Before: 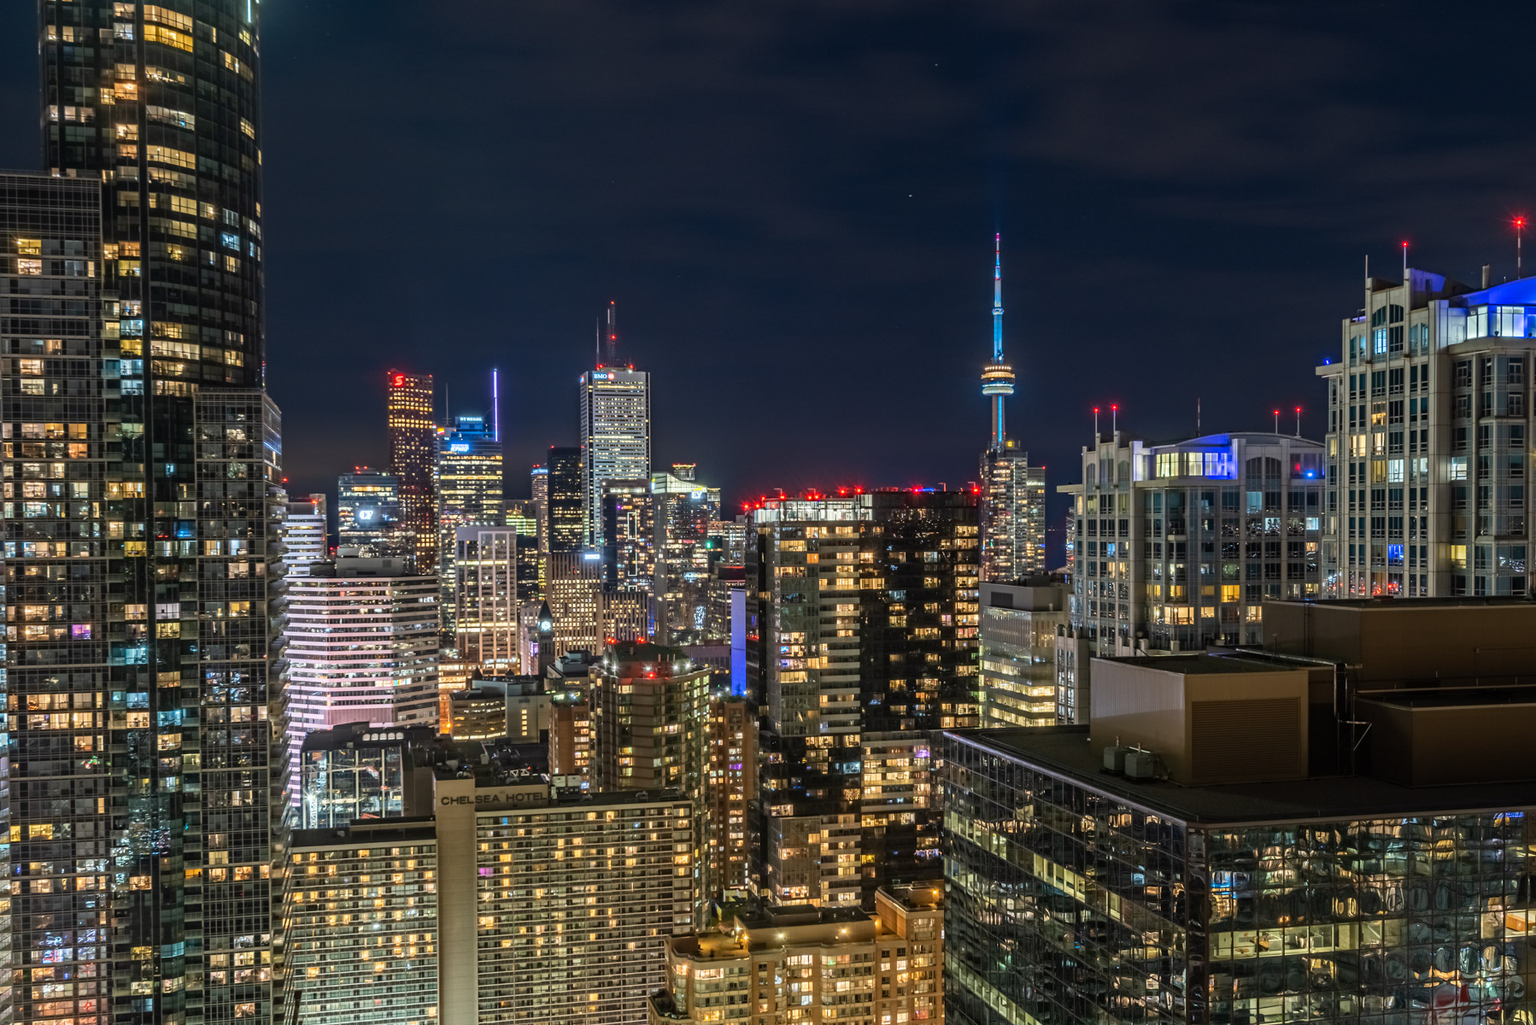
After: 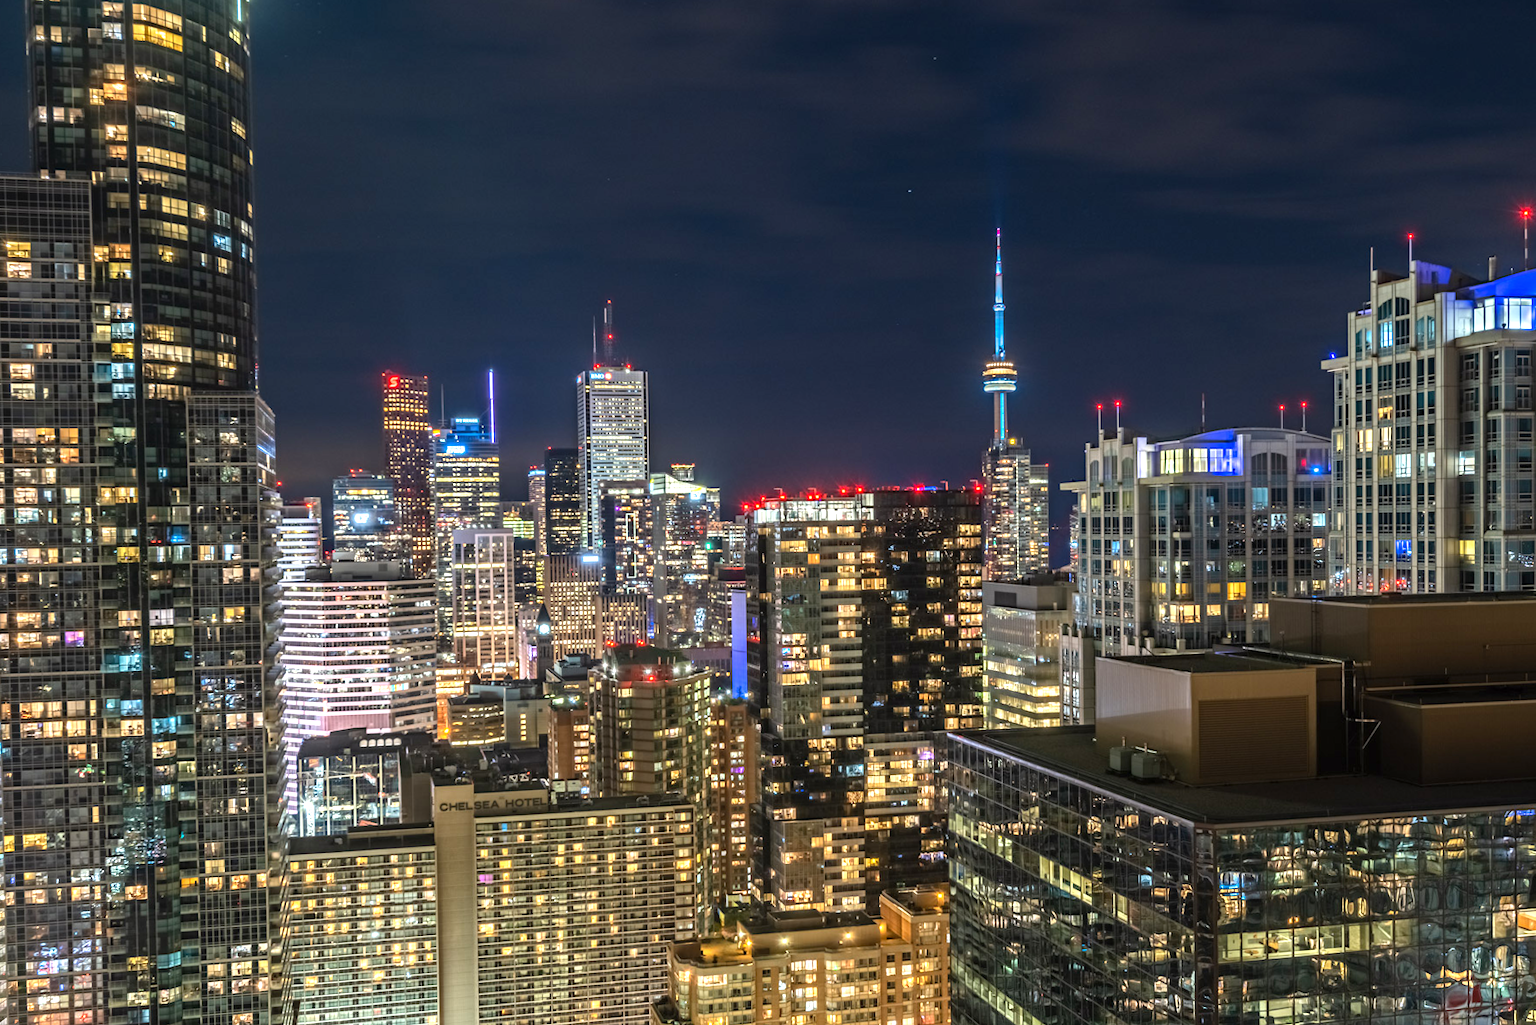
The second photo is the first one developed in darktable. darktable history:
rotate and perspective: rotation -0.45°, automatic cropping original format, crop left 0.008, crop right 0.992, crop top 0.012, crop bottom 0.988
exposure: black level correction 0, exposure 0.7 EV, compensate exposure bias true, compensate highlight preservation false
